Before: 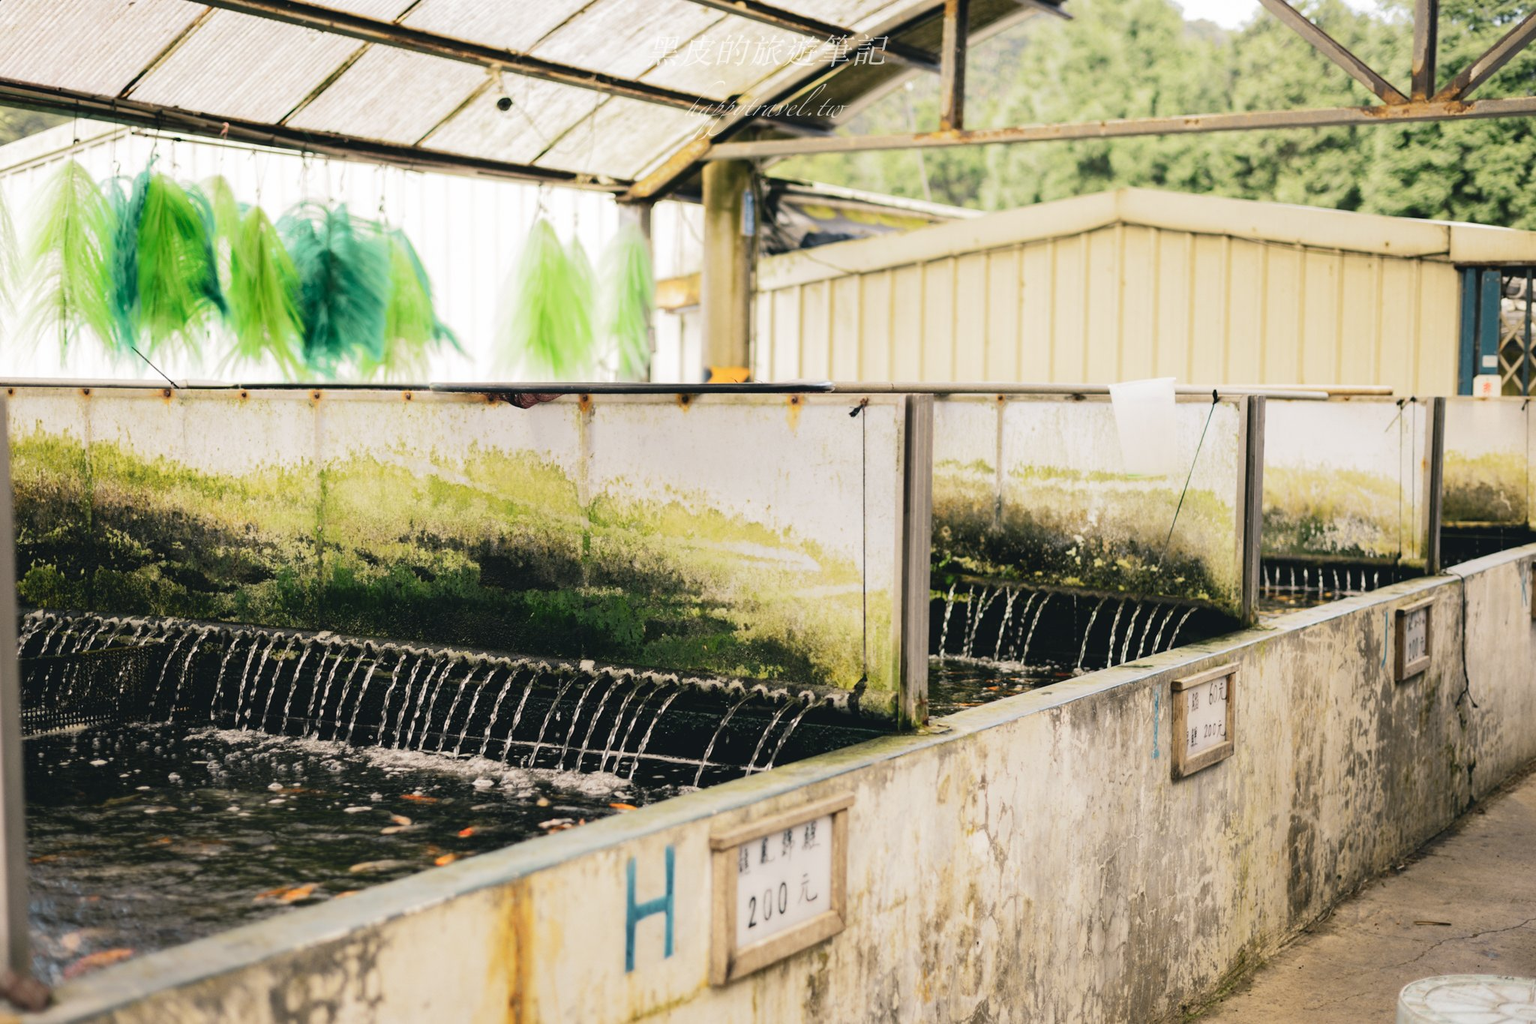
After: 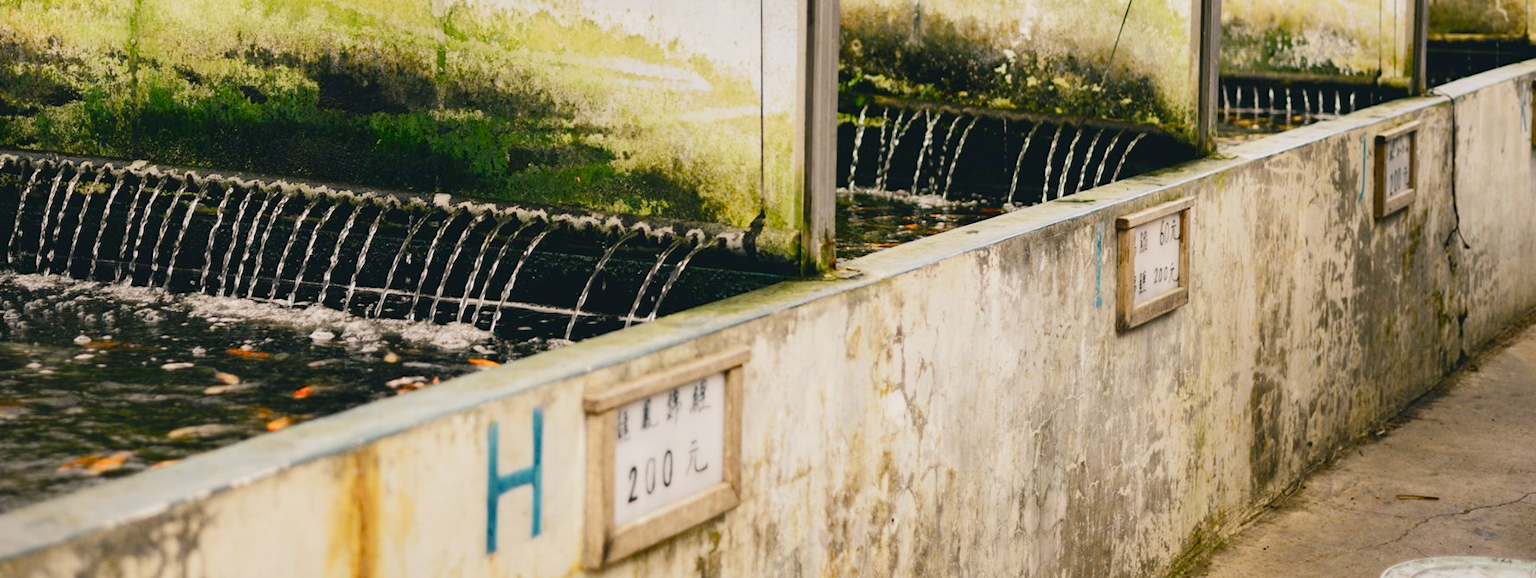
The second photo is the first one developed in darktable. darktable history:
color balance rgb: perceptual saturation grading › global saturation 20%, perceptual saturation grading › highlights -25%, perceptual saturation grading › shadows 50%
tone equalizer: on, module defaults
crop and rotate: left 13.306%, top 48.129%, bottom 2.928%
